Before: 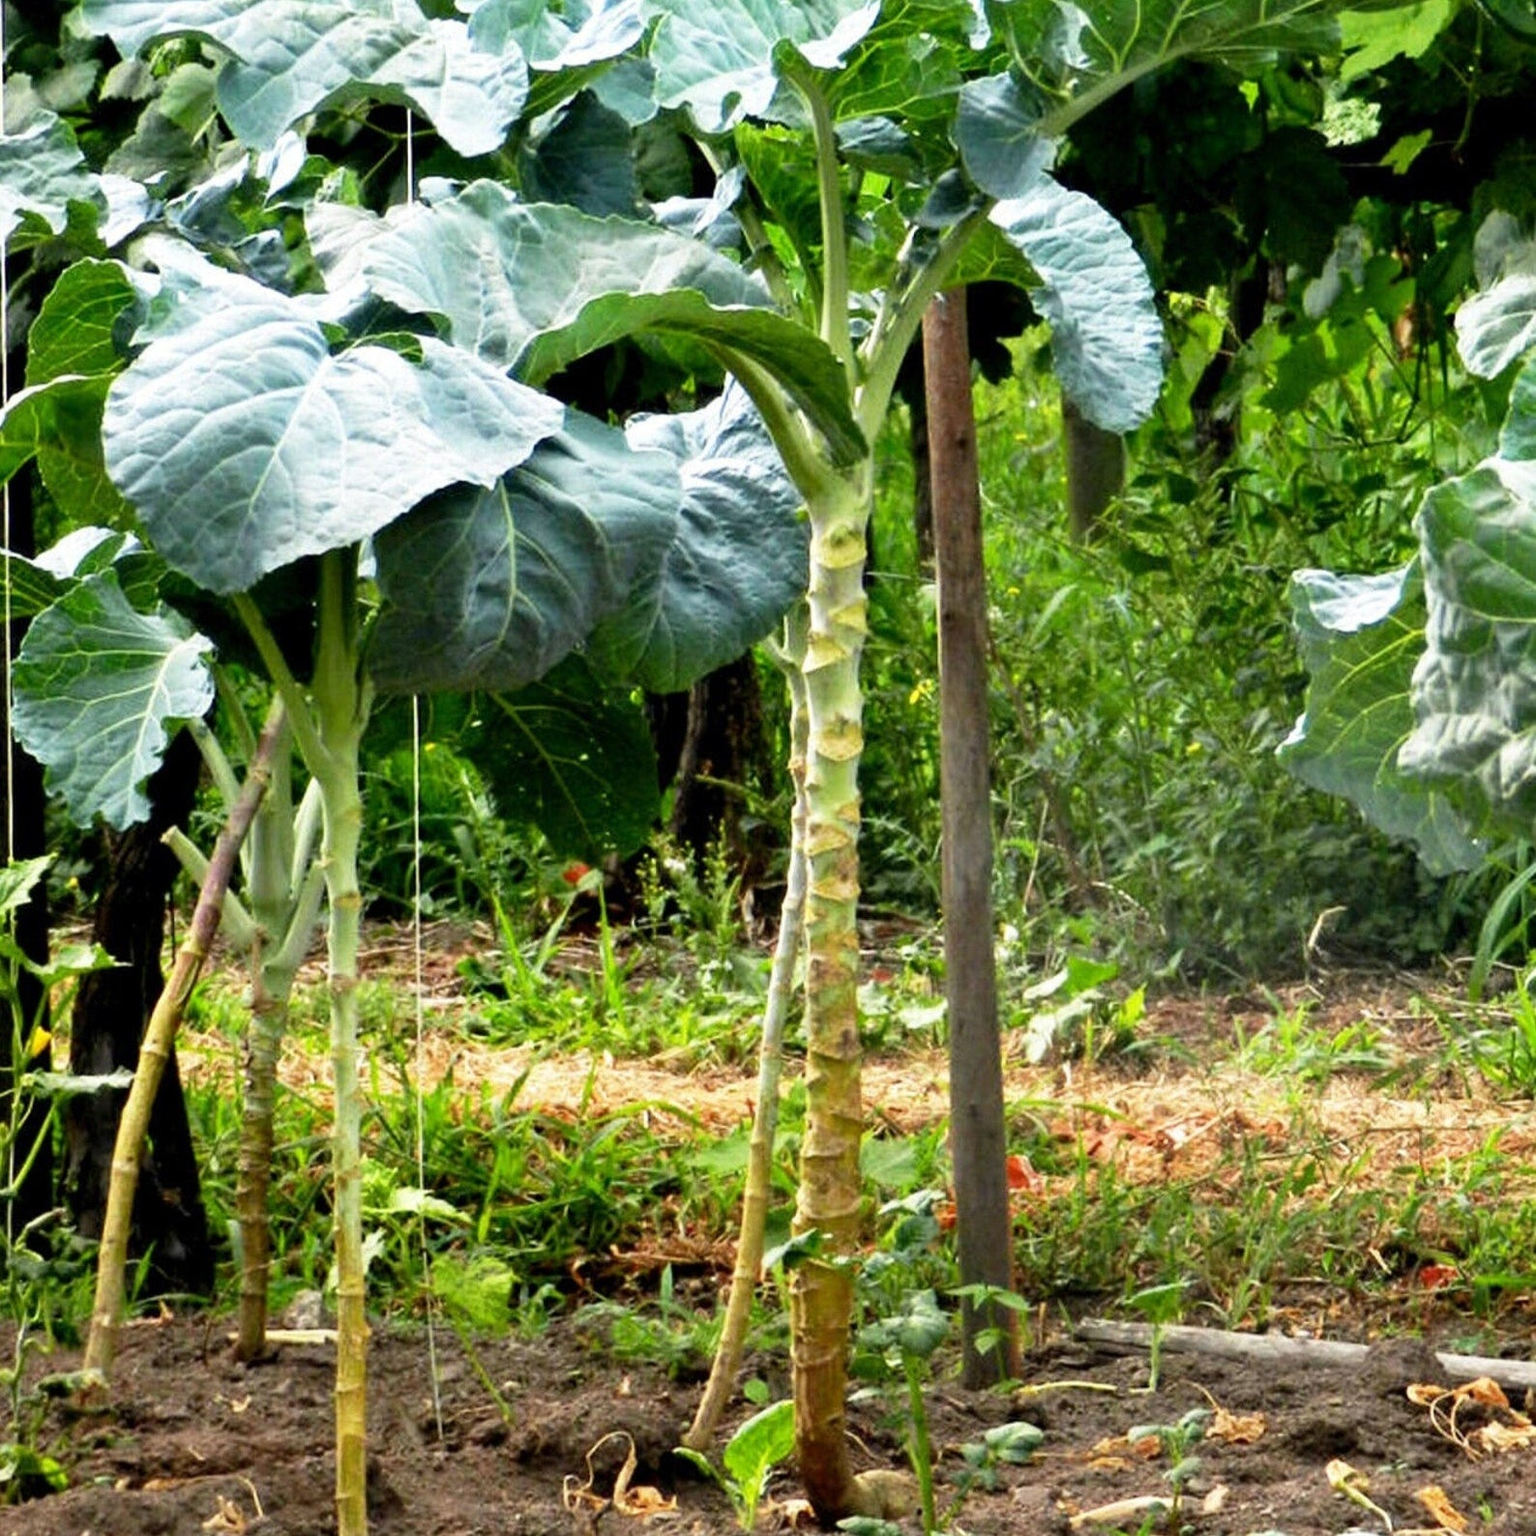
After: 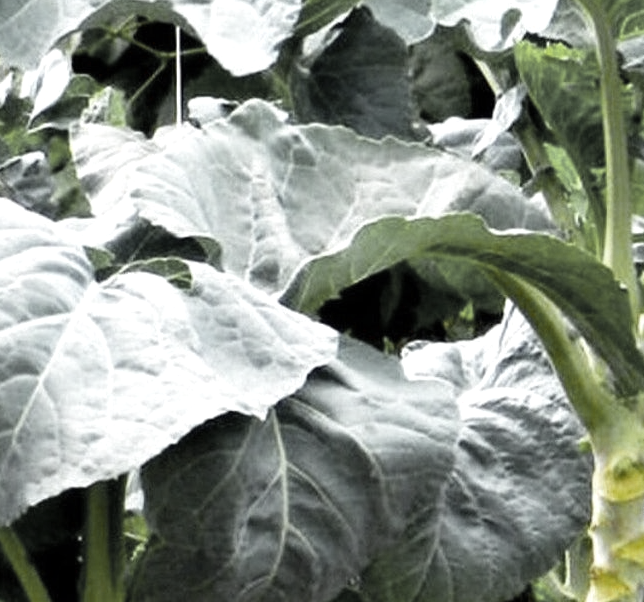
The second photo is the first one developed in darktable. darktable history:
exposure: exposure 0.15 EV, compensate highlight preservation false
color zones: curves: ch0 [(0.004, 0.388) (0.125, 0.392) (0.25, 0.404) (0.375, 0.5) (0.5, 0.5) (0.625, 0.5) (0.75, 0.5) (0.875, 0.5)]; ch1 [(0, 0.5) (0.125, 0.5) (0.25, 0.5) (0.375, 0.124) (0.524, 0.124) (0.645, 0.128) (0.789, 0.132) (0.914, 0.096) (0.998, 0.068)]
crop: left 15.452%, top 5.459%, right 43.956%, bottom 56.62%
